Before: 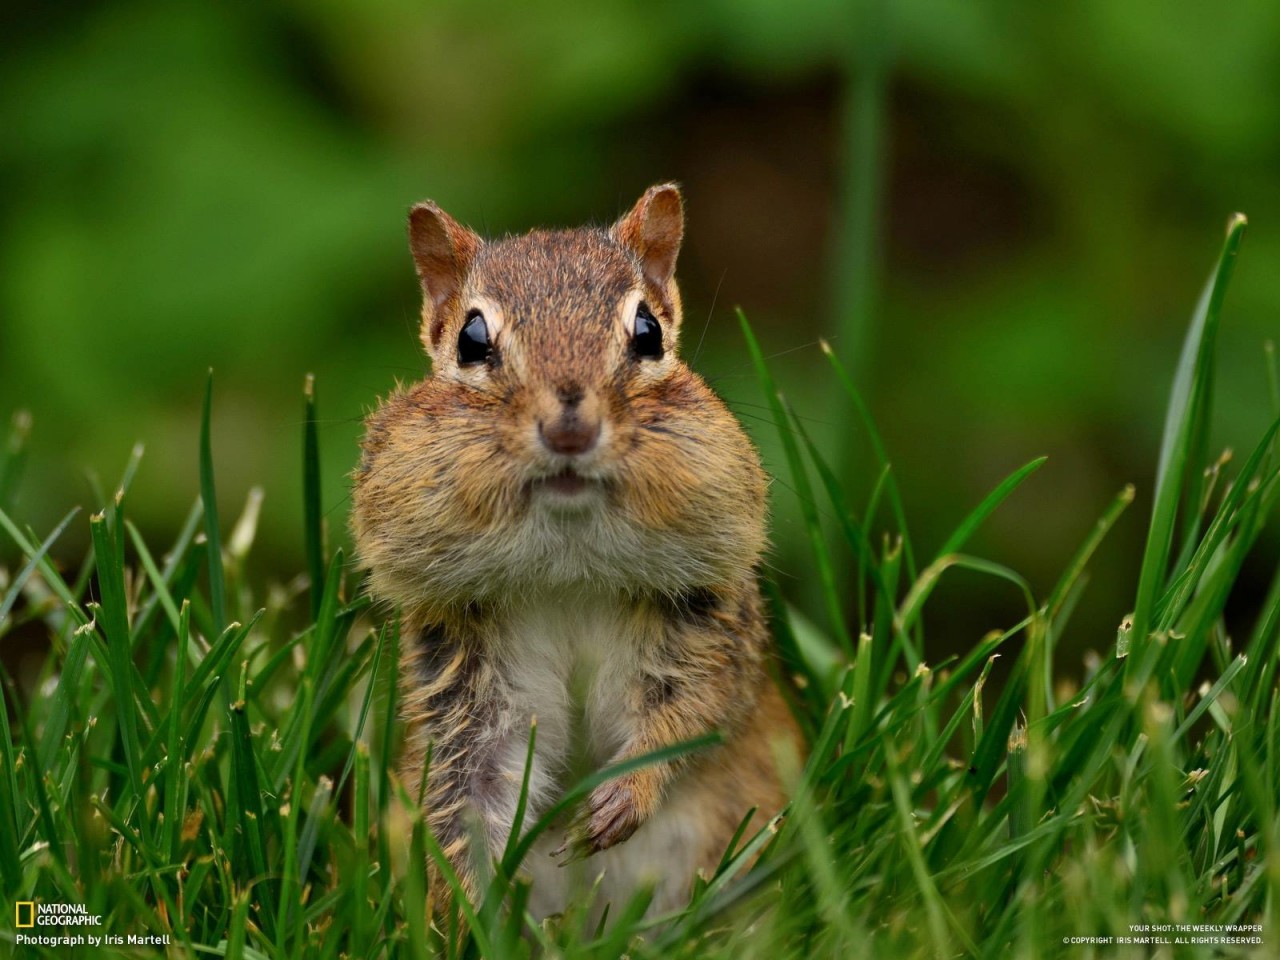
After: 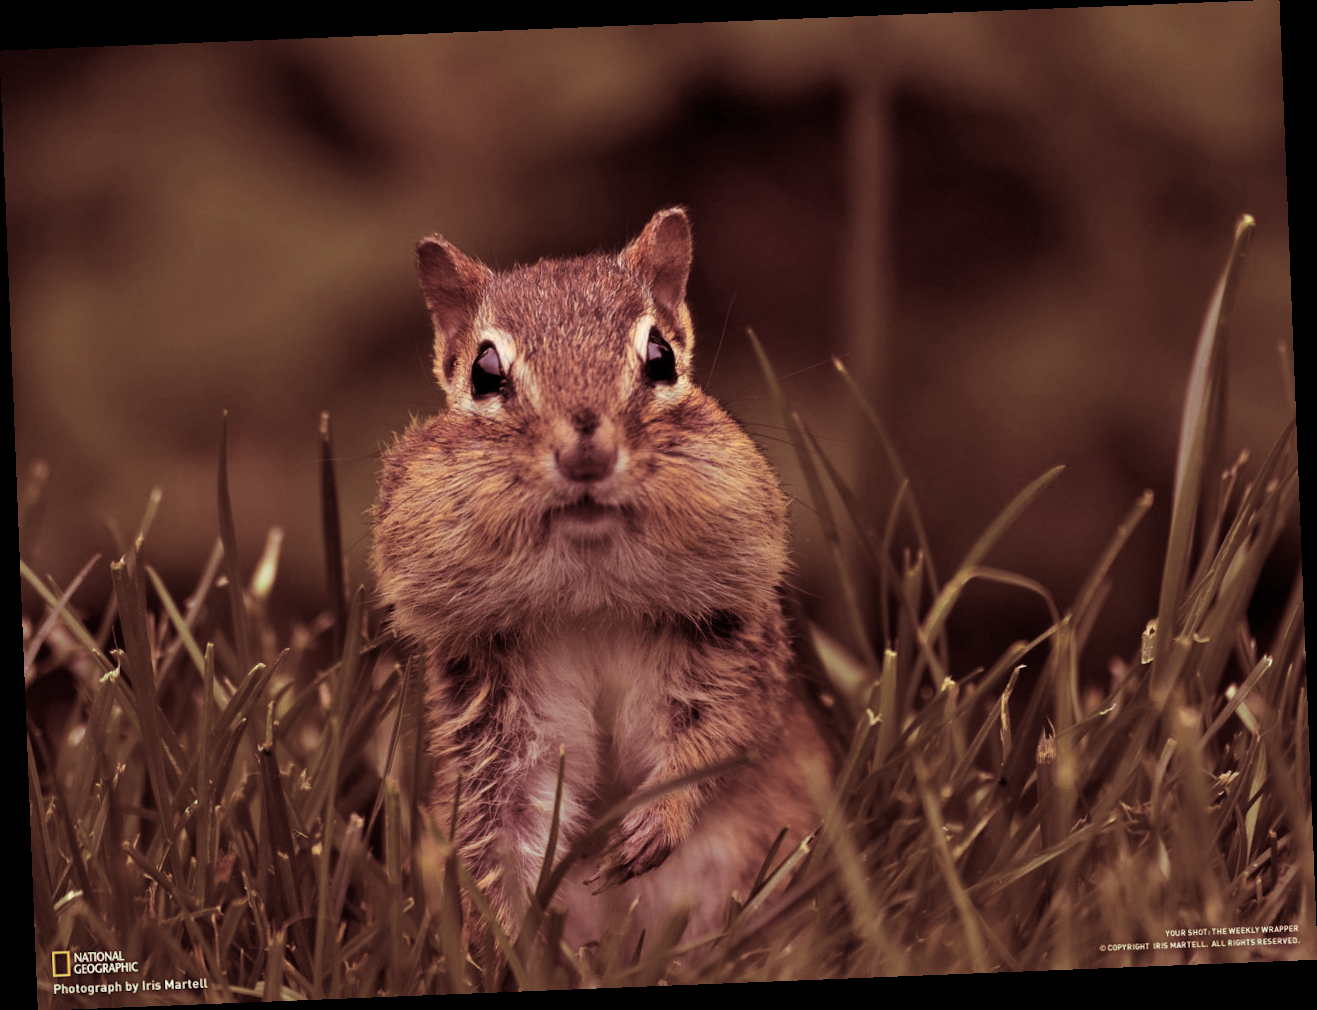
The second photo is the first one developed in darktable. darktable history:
split-toning: highlights › saturation 0, balance -61.83
rotate and perspective: rotation -2.29°, automatic cropping off
